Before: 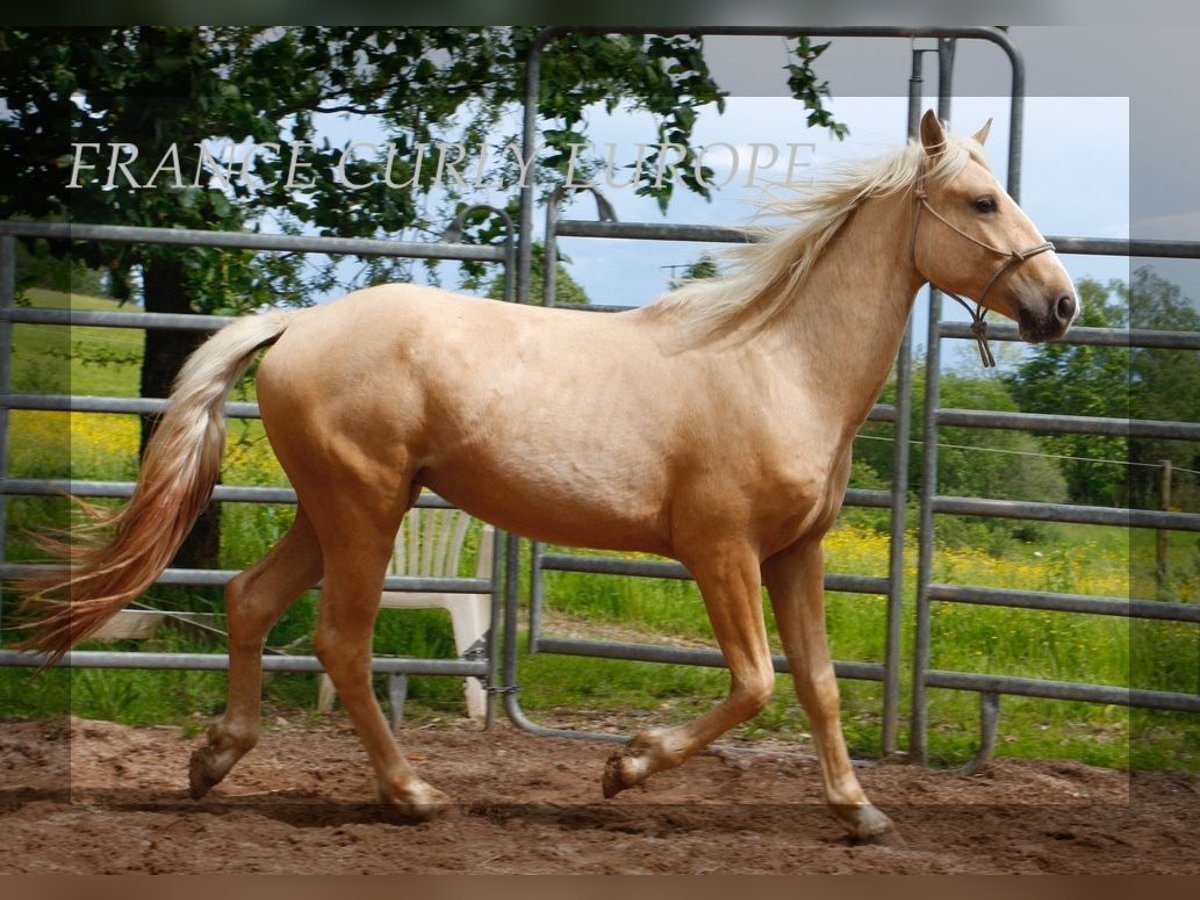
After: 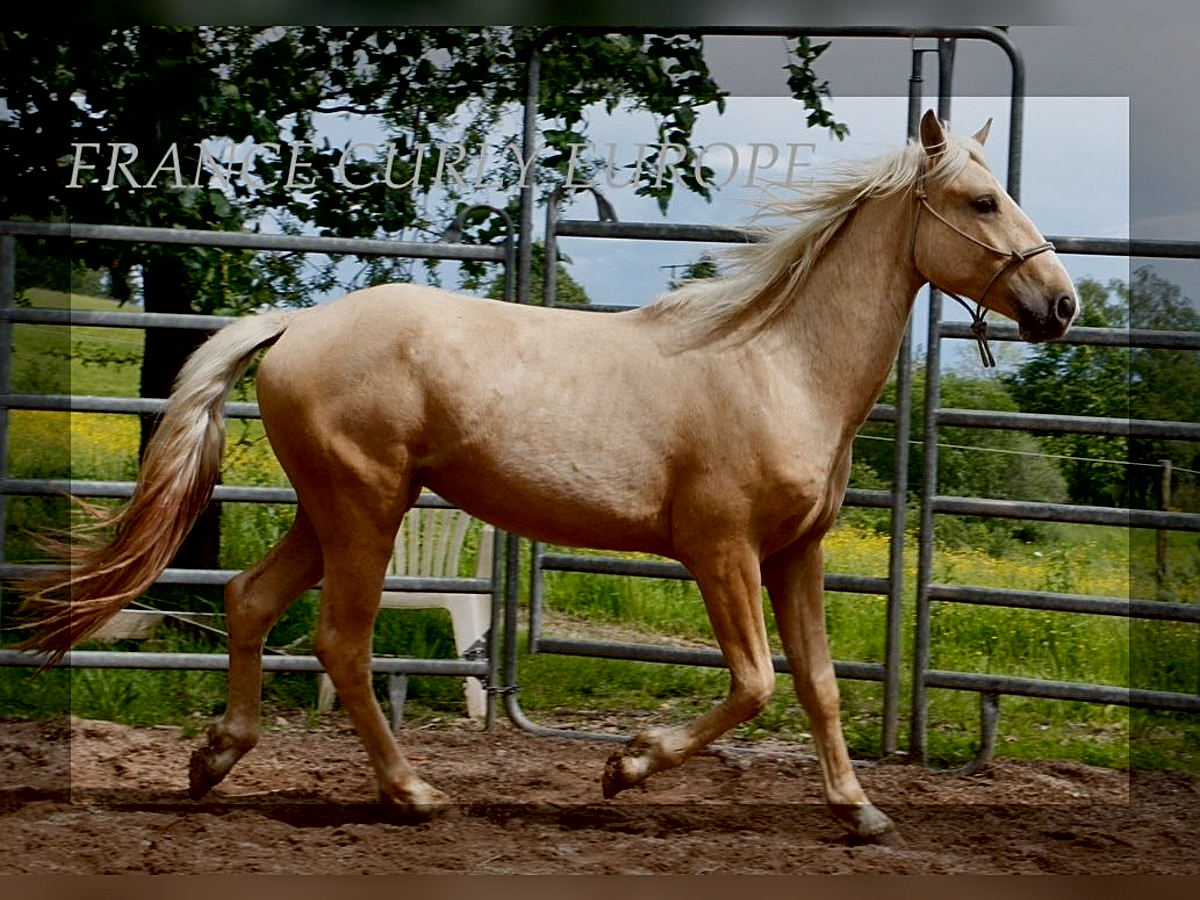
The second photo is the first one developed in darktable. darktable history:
sharpen: on, module defaults
local contrast: mode bilateral grid, contrast 24, coarseness 59, detail 152%, midtone range 0.2
exposure: black level correction 0.009, exposure -0.635 EV, compensate highlight preservation false
